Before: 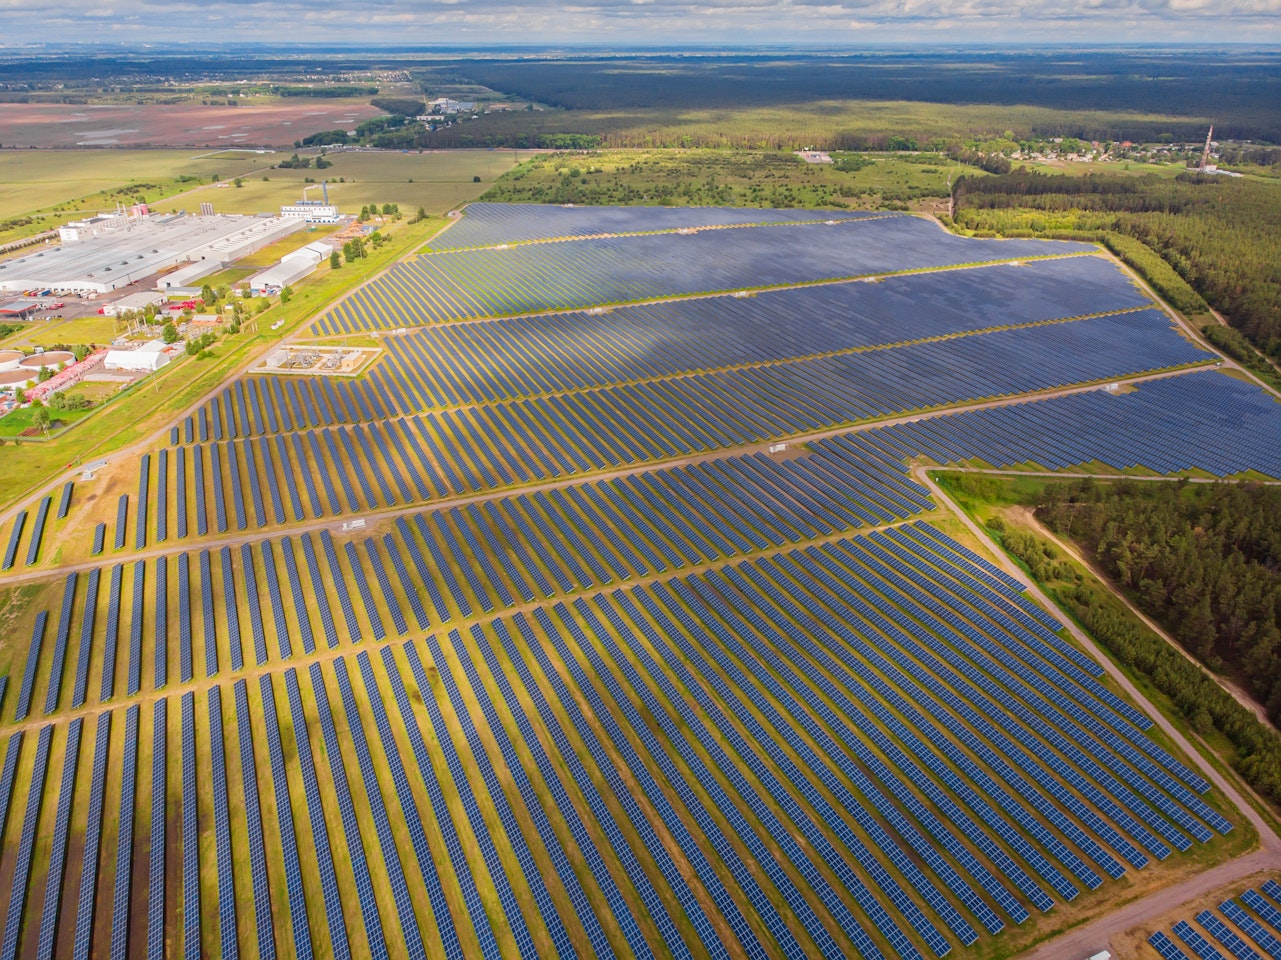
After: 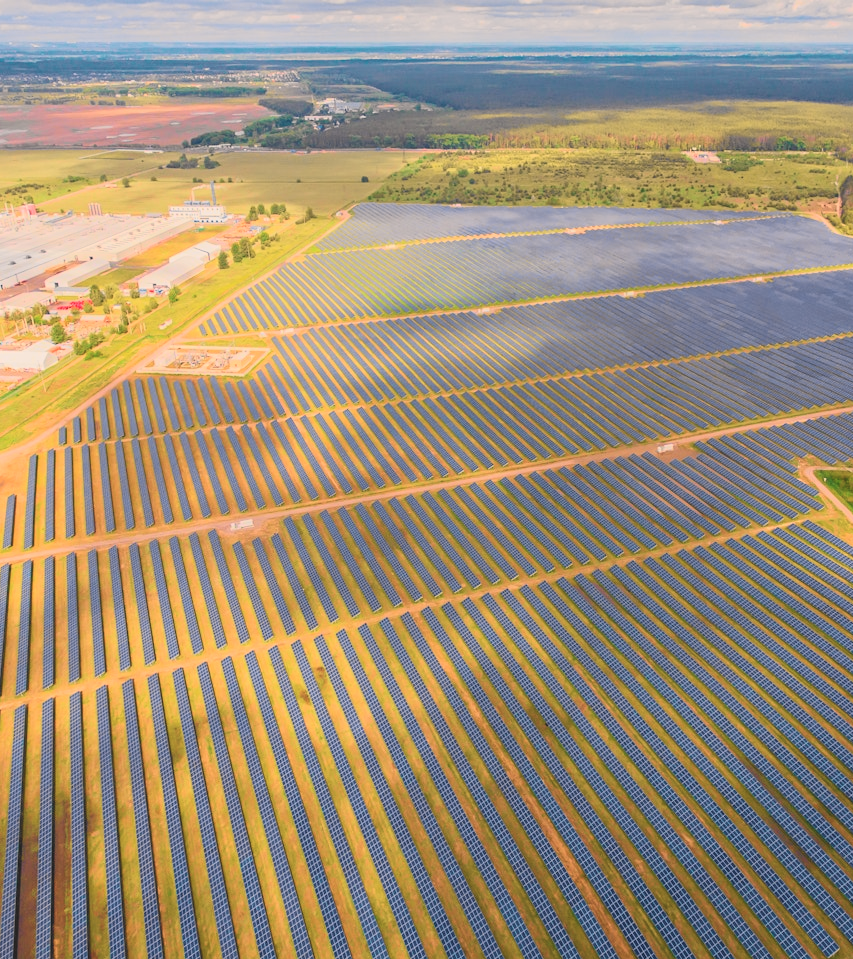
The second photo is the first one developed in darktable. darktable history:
white balance: red 1.127, blue 0.943
tone curve: curves: ch0 [(0, 0.022) (0.114, 0.088) (0.282, 0.316) (0.446, 0.511) (0.613, 0.693) (0.786, 0.843) (0.999, 0.949)]; ch1 [(0, 0) (0.395, 0.343) (0.463, 0.427) (0.486, 0.474) (0.503, 0.5) (0.535, 0.522) (0.555, 0.566) (0.594, 0.614) (0.755, 0.793) (1, 1)]; ch2 [(0, 0) (0.369, 0.388) (0.449, 0.431) (0.501, 0.5) (0.528, 0.517) (0.561, 0.59) (0.612, 0.646) (0.697, 0.721) (1, 1)], color space Lab, independent channels, preserve colors none
color balance: lift [1.01, 1, 1, 1], gamma [1.097, 1, 1, 1], gain [0.85, 1, 1, 1]
crop and rotate: left 8.786%, right 24.548%
